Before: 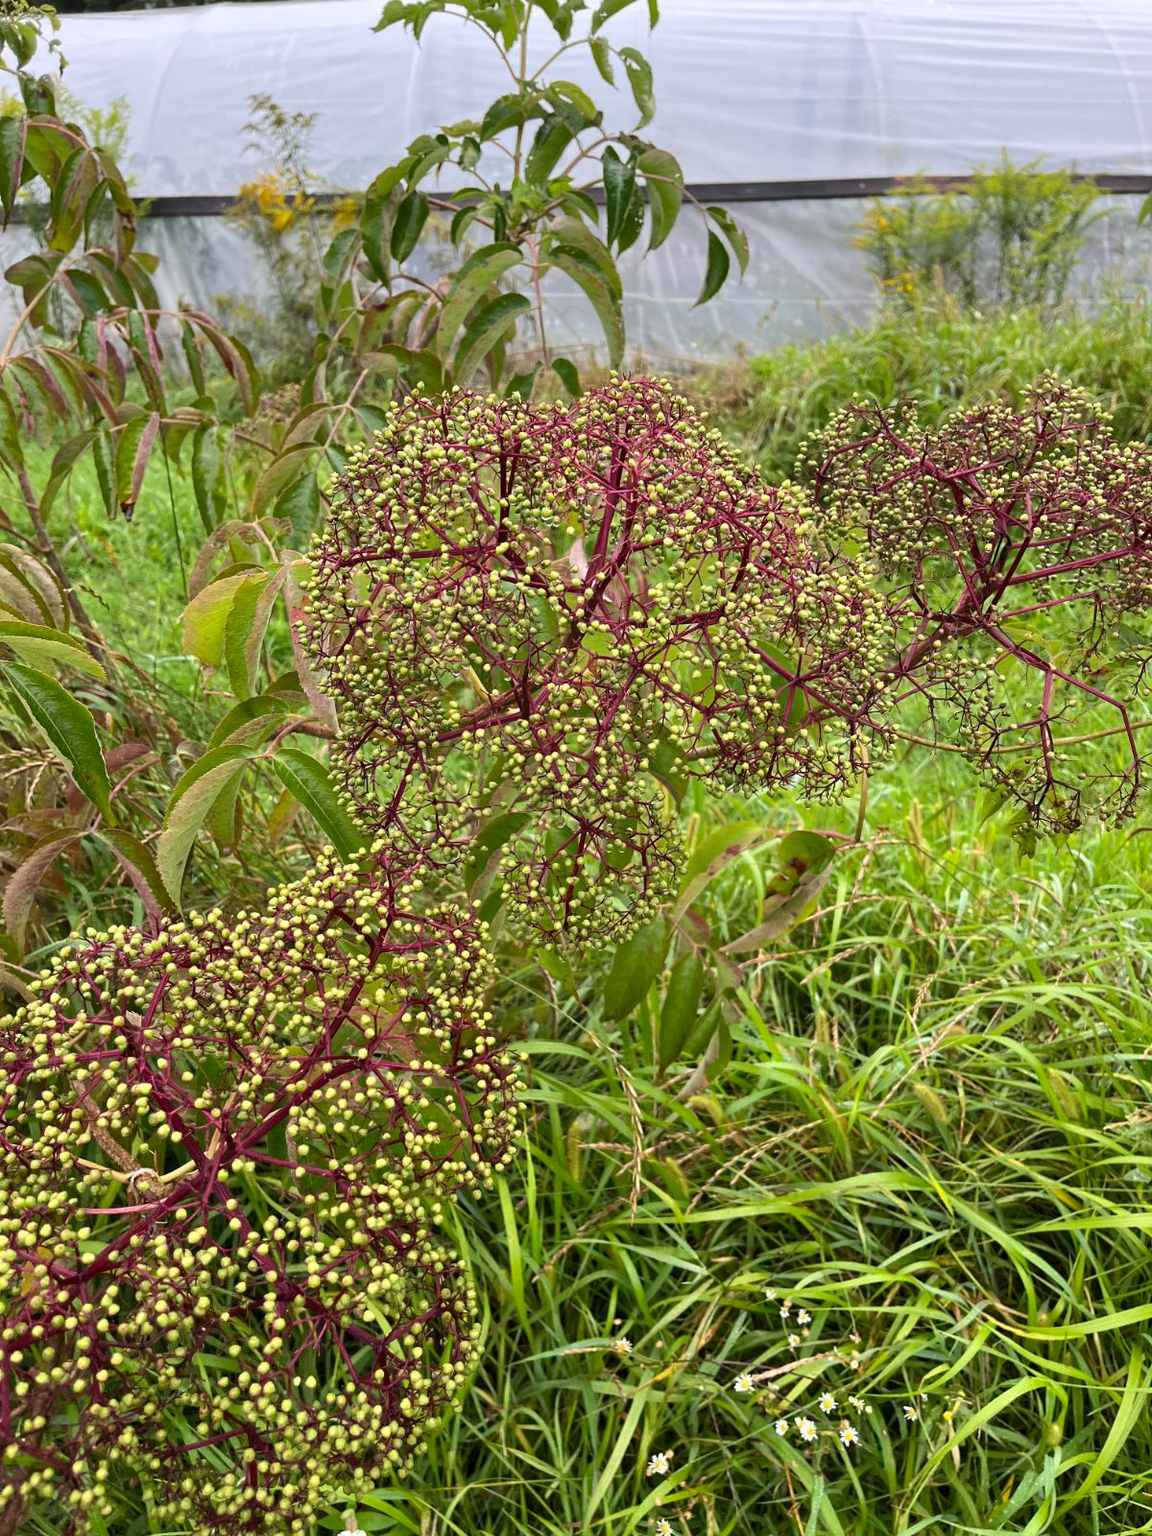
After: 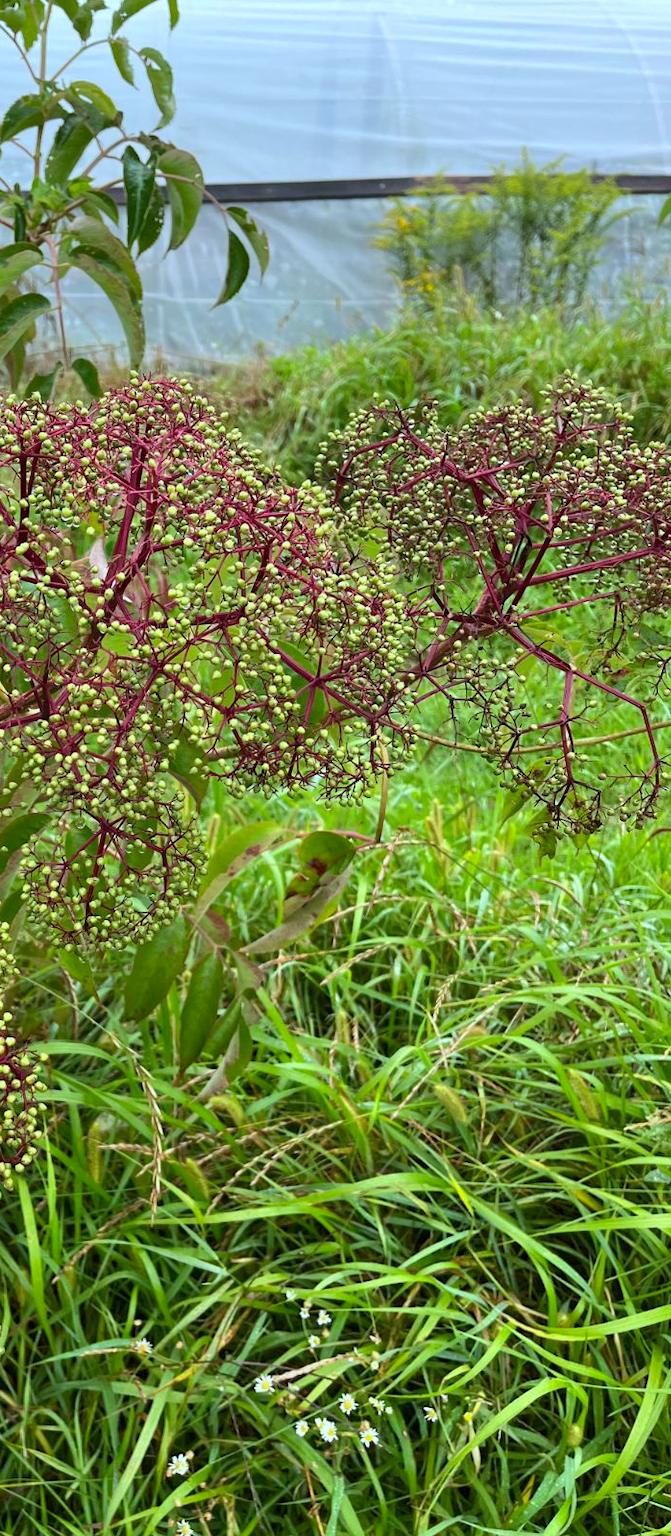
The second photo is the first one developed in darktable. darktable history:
color correction: highlights a* -10.14, highlights b* -10.41
contrast brightness saturation: saturation 0.122
crop: left 41.688%
